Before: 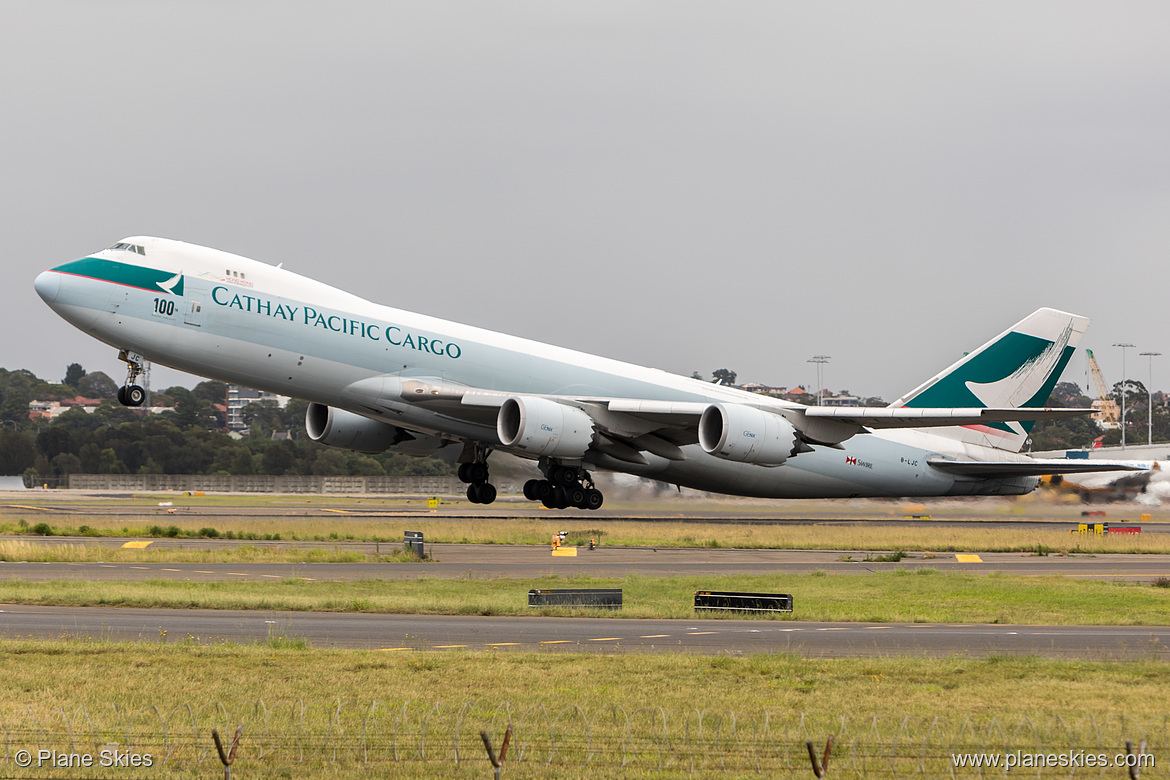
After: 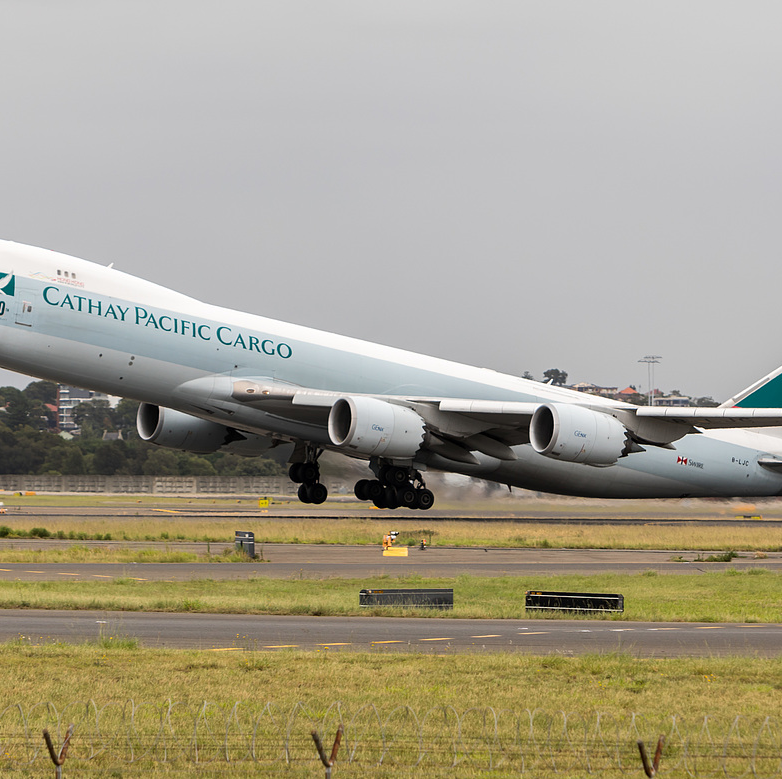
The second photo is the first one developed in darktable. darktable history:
crop and rotate: left 14.491%, right 18.634%
